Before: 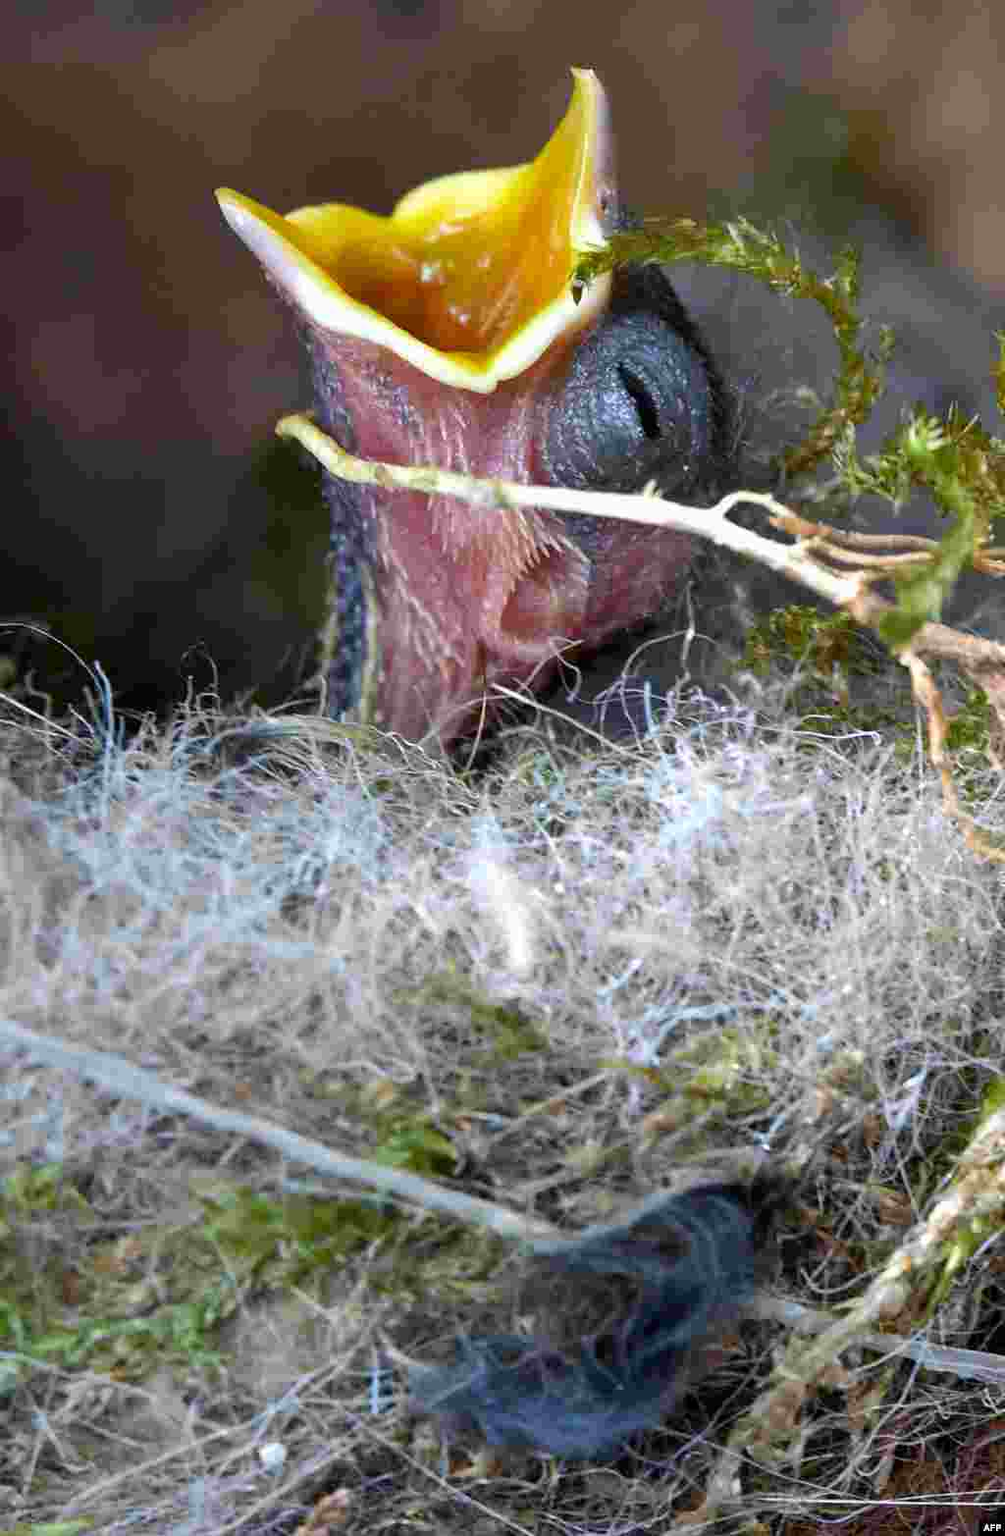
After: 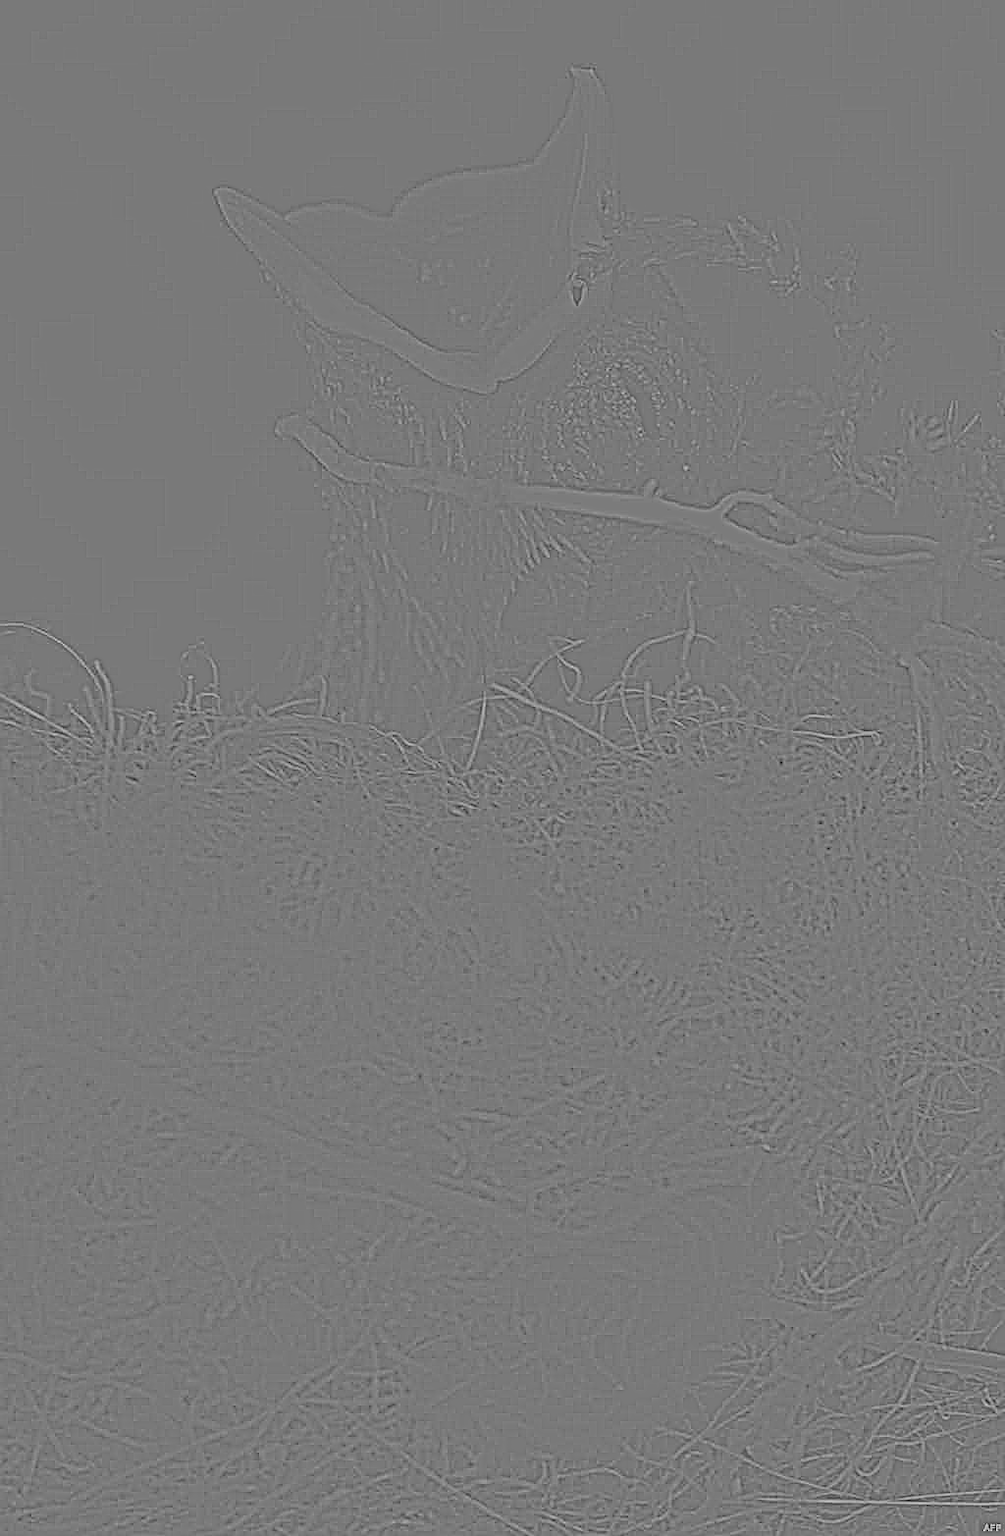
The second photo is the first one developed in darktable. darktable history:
white balance: red 1.123, blue 0.83
rgb curve: curves: ch0 [(0, 0) (0.136, 0.078) (0.262, 0.245) (0.414, 0.42) (1, 1)], compensate middle gray true, preserve colors basic power
highpass: sharpness 9.84%, contrast boost 9.94%
haze removal: compatibility mode true, adaptive false
sharpen: on, module defaults
local contrast: on, module defaults
tone equalizer: on, module defaults
